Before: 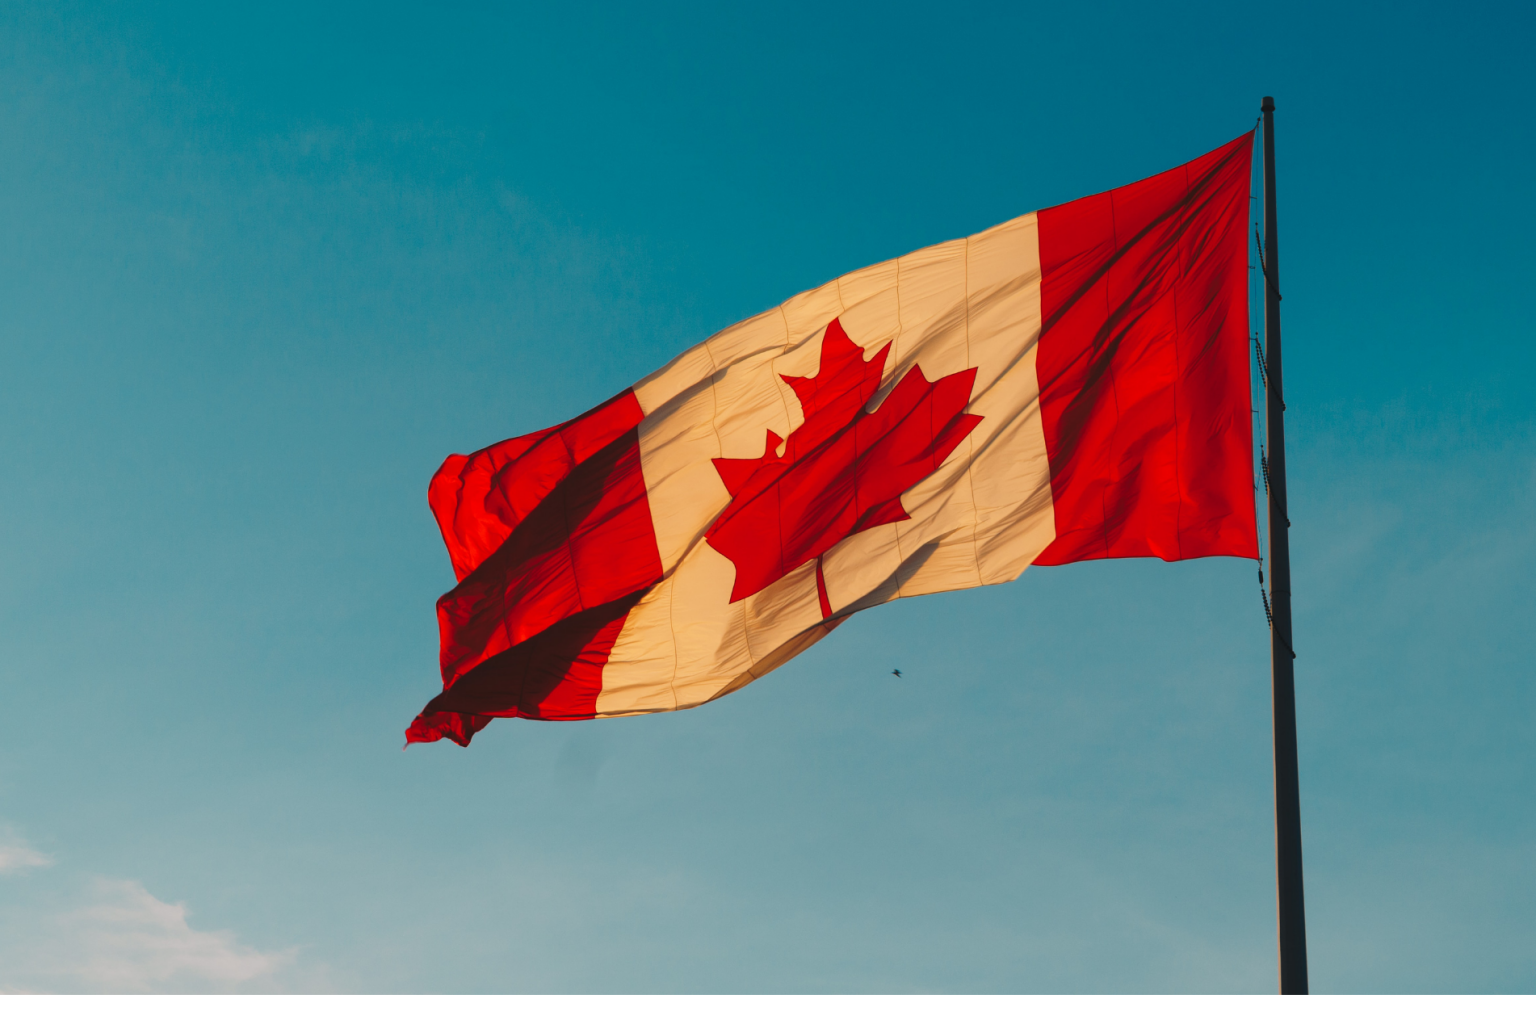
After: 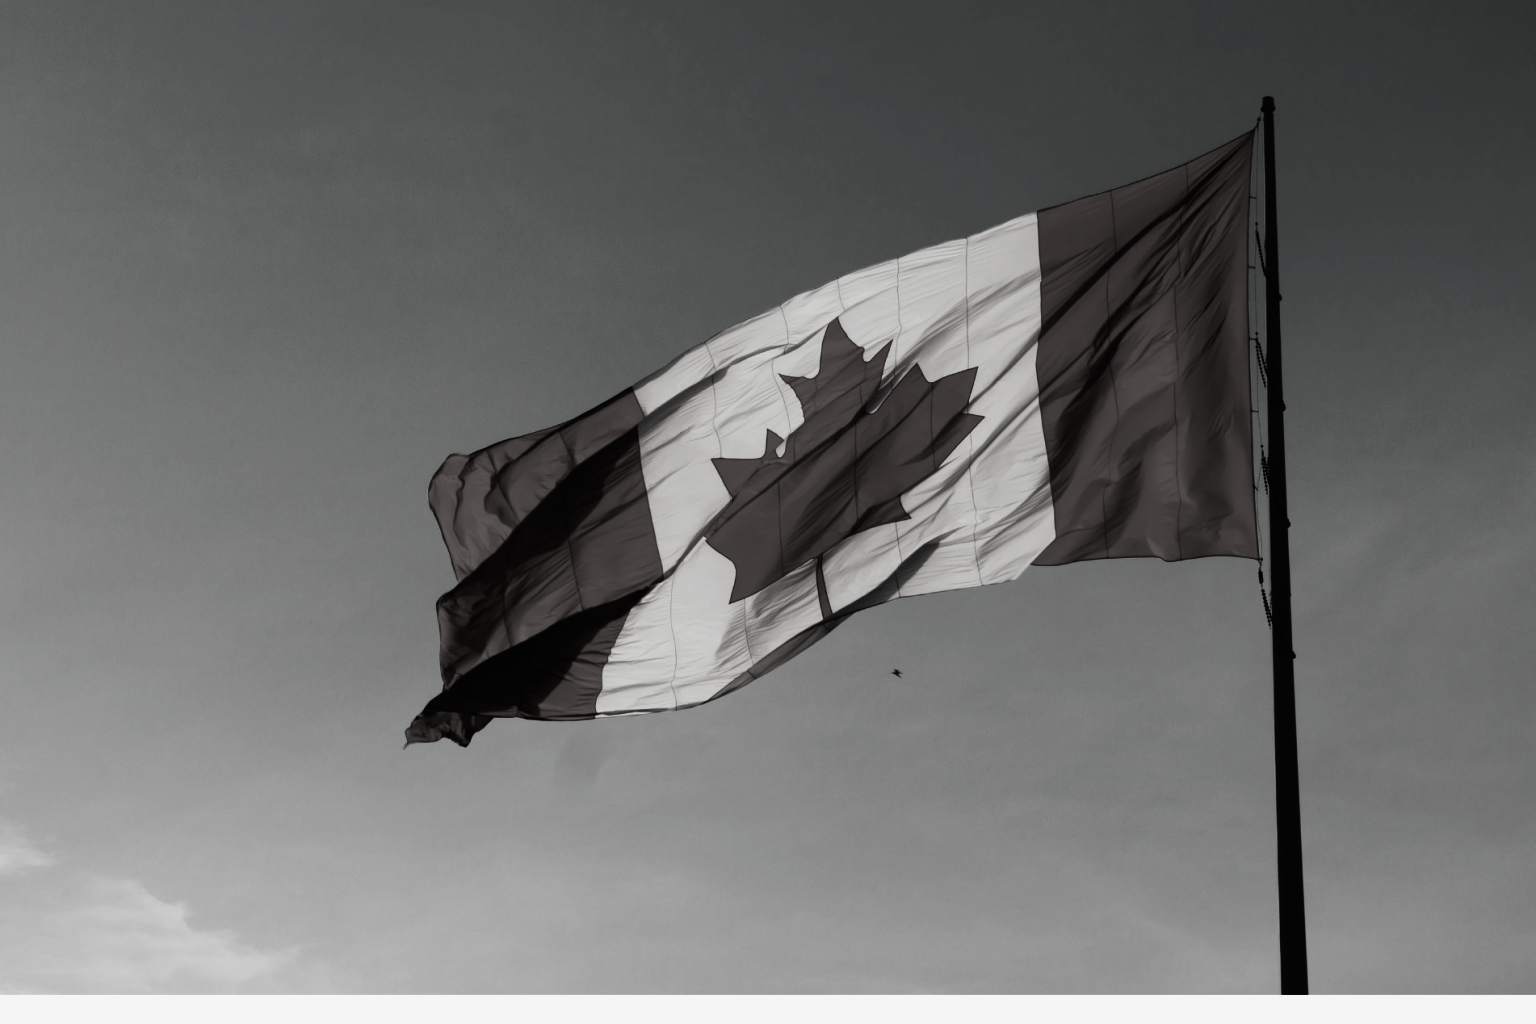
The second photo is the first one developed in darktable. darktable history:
color zones: curves: ch1 [(0, 0.679) (0.143, 0.647) (0.286, 0.261) (0.378, -0.011) (0.571, 0.396) (0.714, 0.399) (0.857, 0.406) (1, 0.679)]
base curve: curves: ch0 [(0, 0) (0.028, 0.03) (0.121, 0.232) (0.46, 0.748) (0.859, 0.968) (1, 1)], preserve colors none
contrast brightness saturation: contrast -0.033, brightness -0.578, saturation -0.984
